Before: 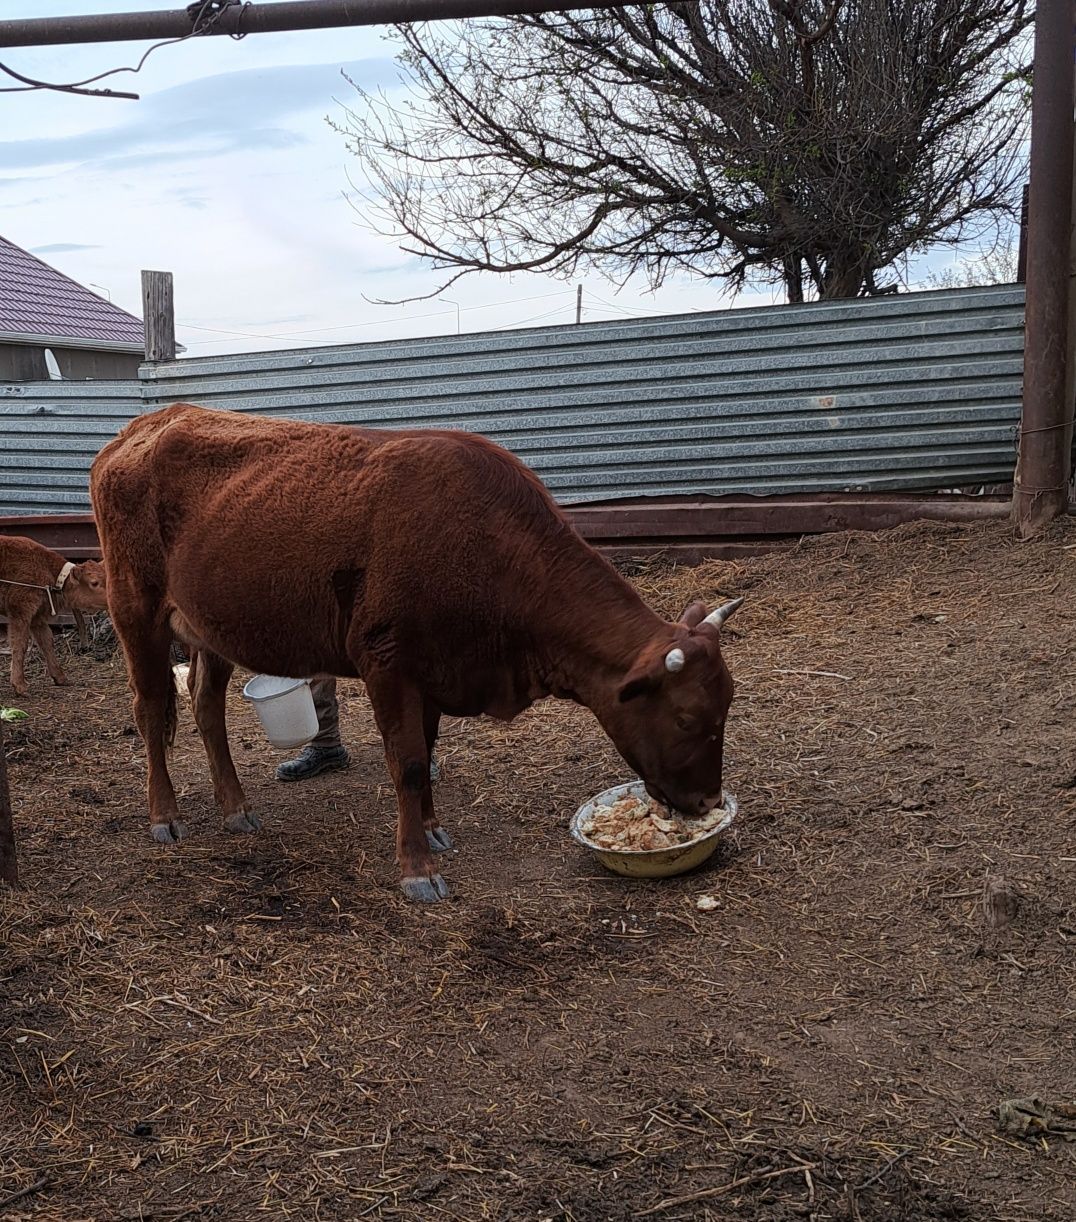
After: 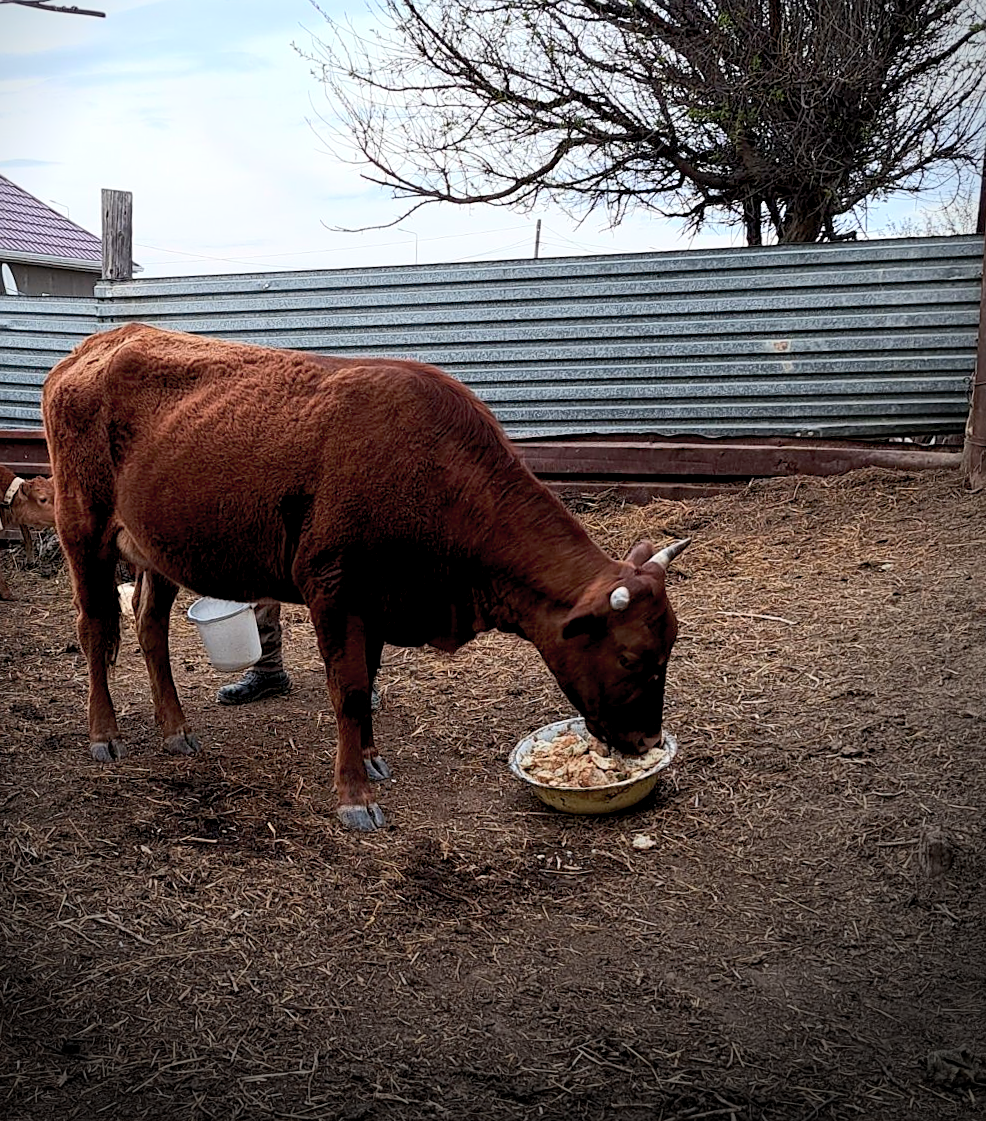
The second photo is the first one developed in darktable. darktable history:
vignetting: fall-off radius 61.18%, brightness -0.83, center (-0.055, -0.353)
sharpen: amount 0.211
crop and rotate: angle -2.16°, left 3.078%, top 3.636%, right 1.378%, bottom 0.736%
tone equalizer: edges refinement/feathering 500, mask exposure compensation -1.57 EV, preserve details no
contrast brightness saturation: contrast 0.199, brightness 0.156, saturation 0.215
color balance rgb: perceptual saturation grading › global saturation -11.153%, perceptual brilliance grading › global brilliance 10.626%, saturation formula JzAzBz (2021)
exposure: black level correction 0.009, exposure -0.163 EV, compensate highlight preservation false
